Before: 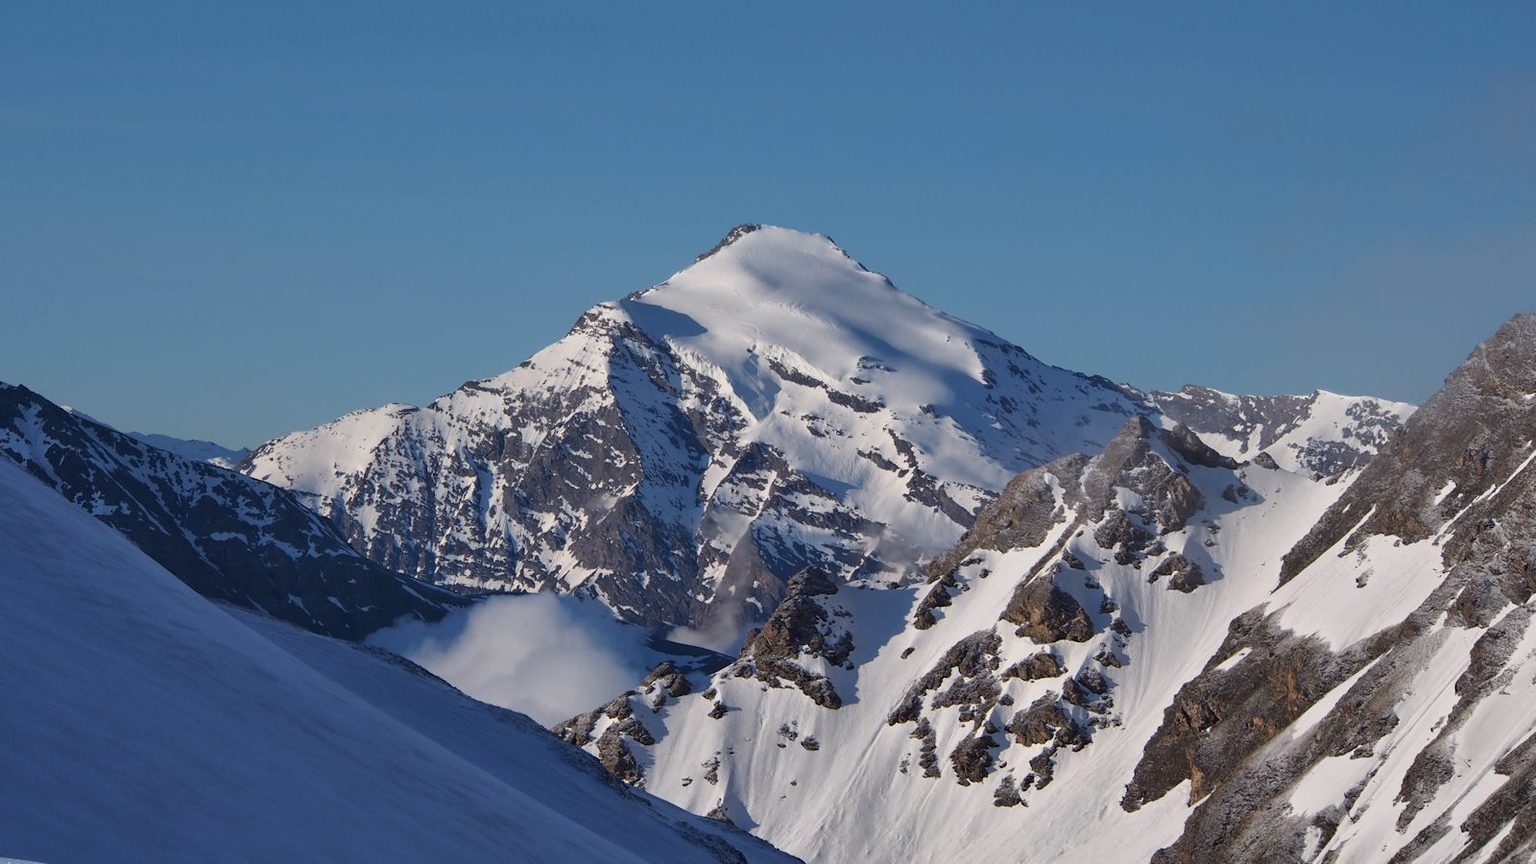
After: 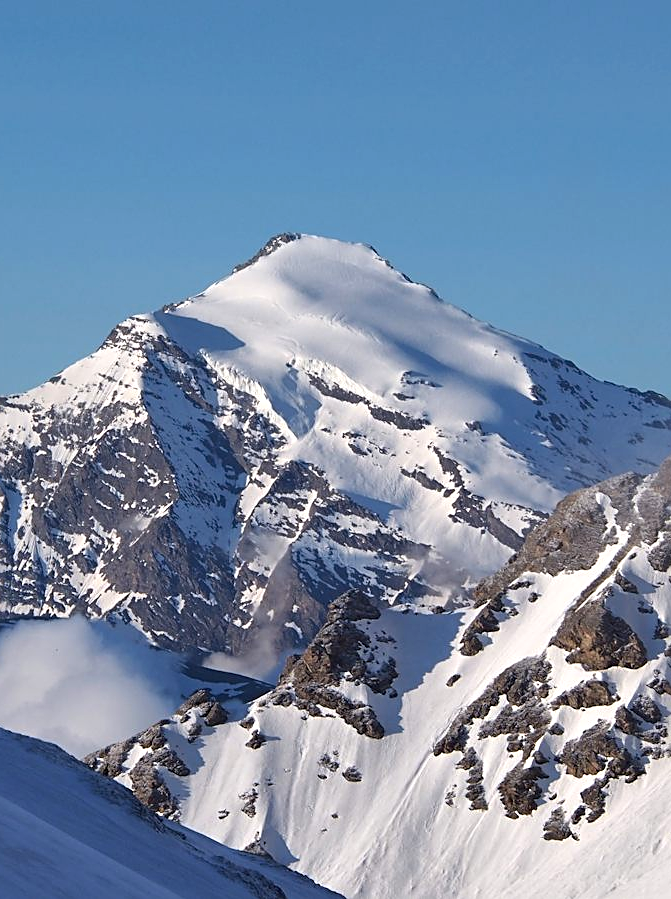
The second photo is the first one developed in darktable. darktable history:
exposure: black level correction 0, exposure 0.499 EV, compensate highlight preservation false
crop: left 30.768%, right 27.238%
sharpen: amount 0.49
